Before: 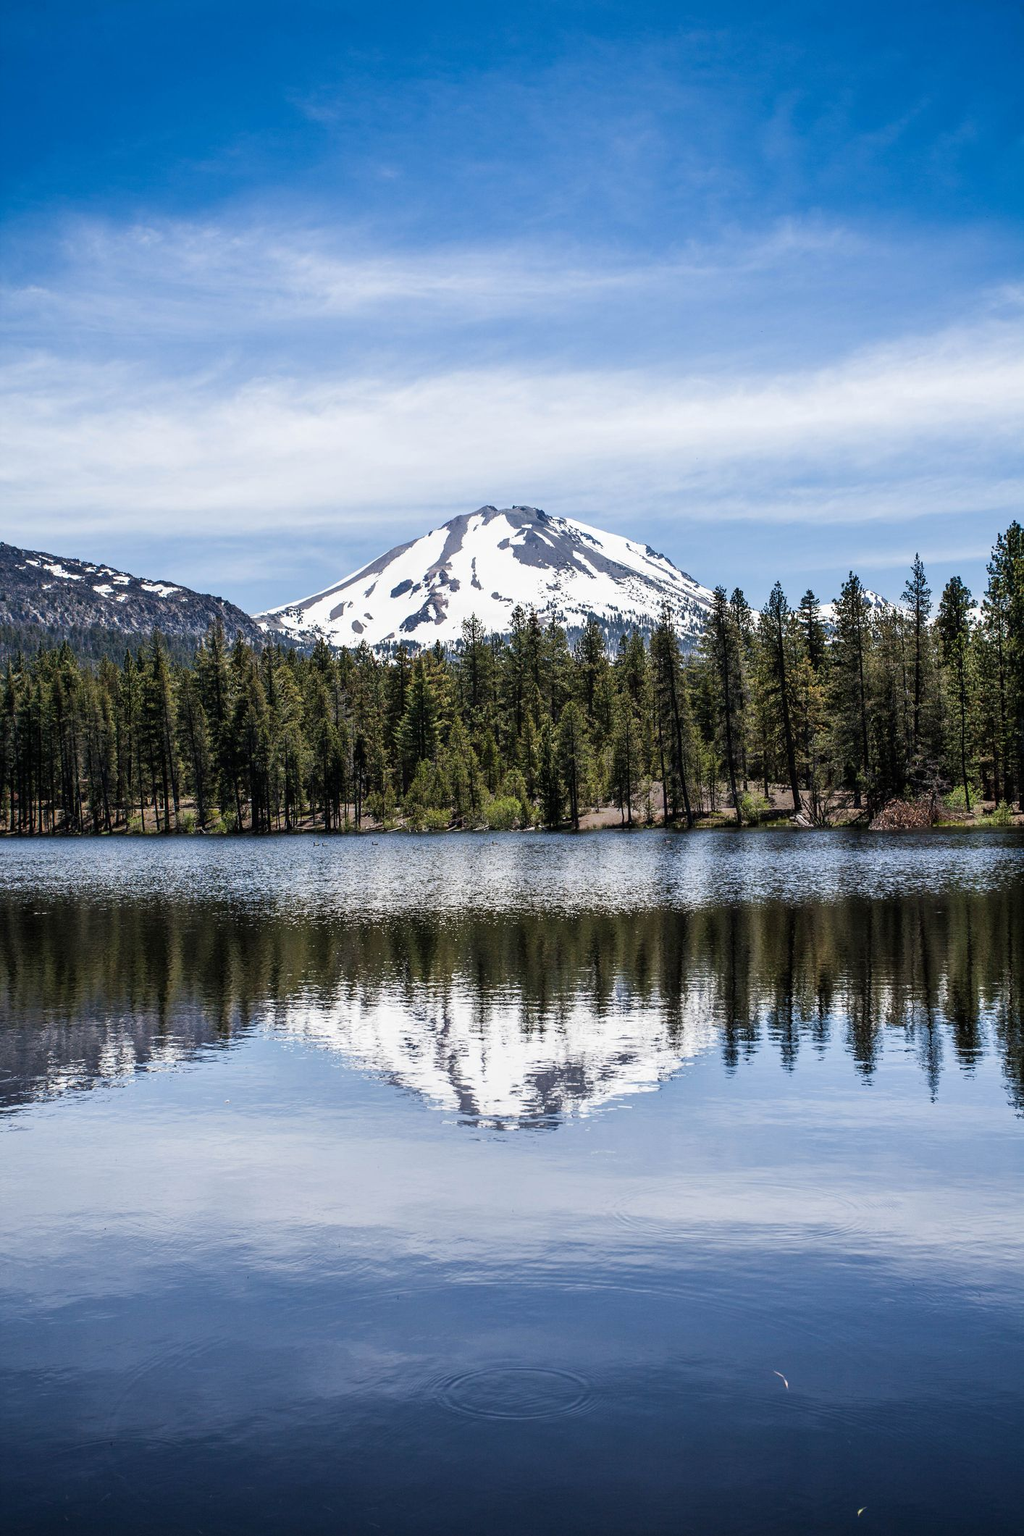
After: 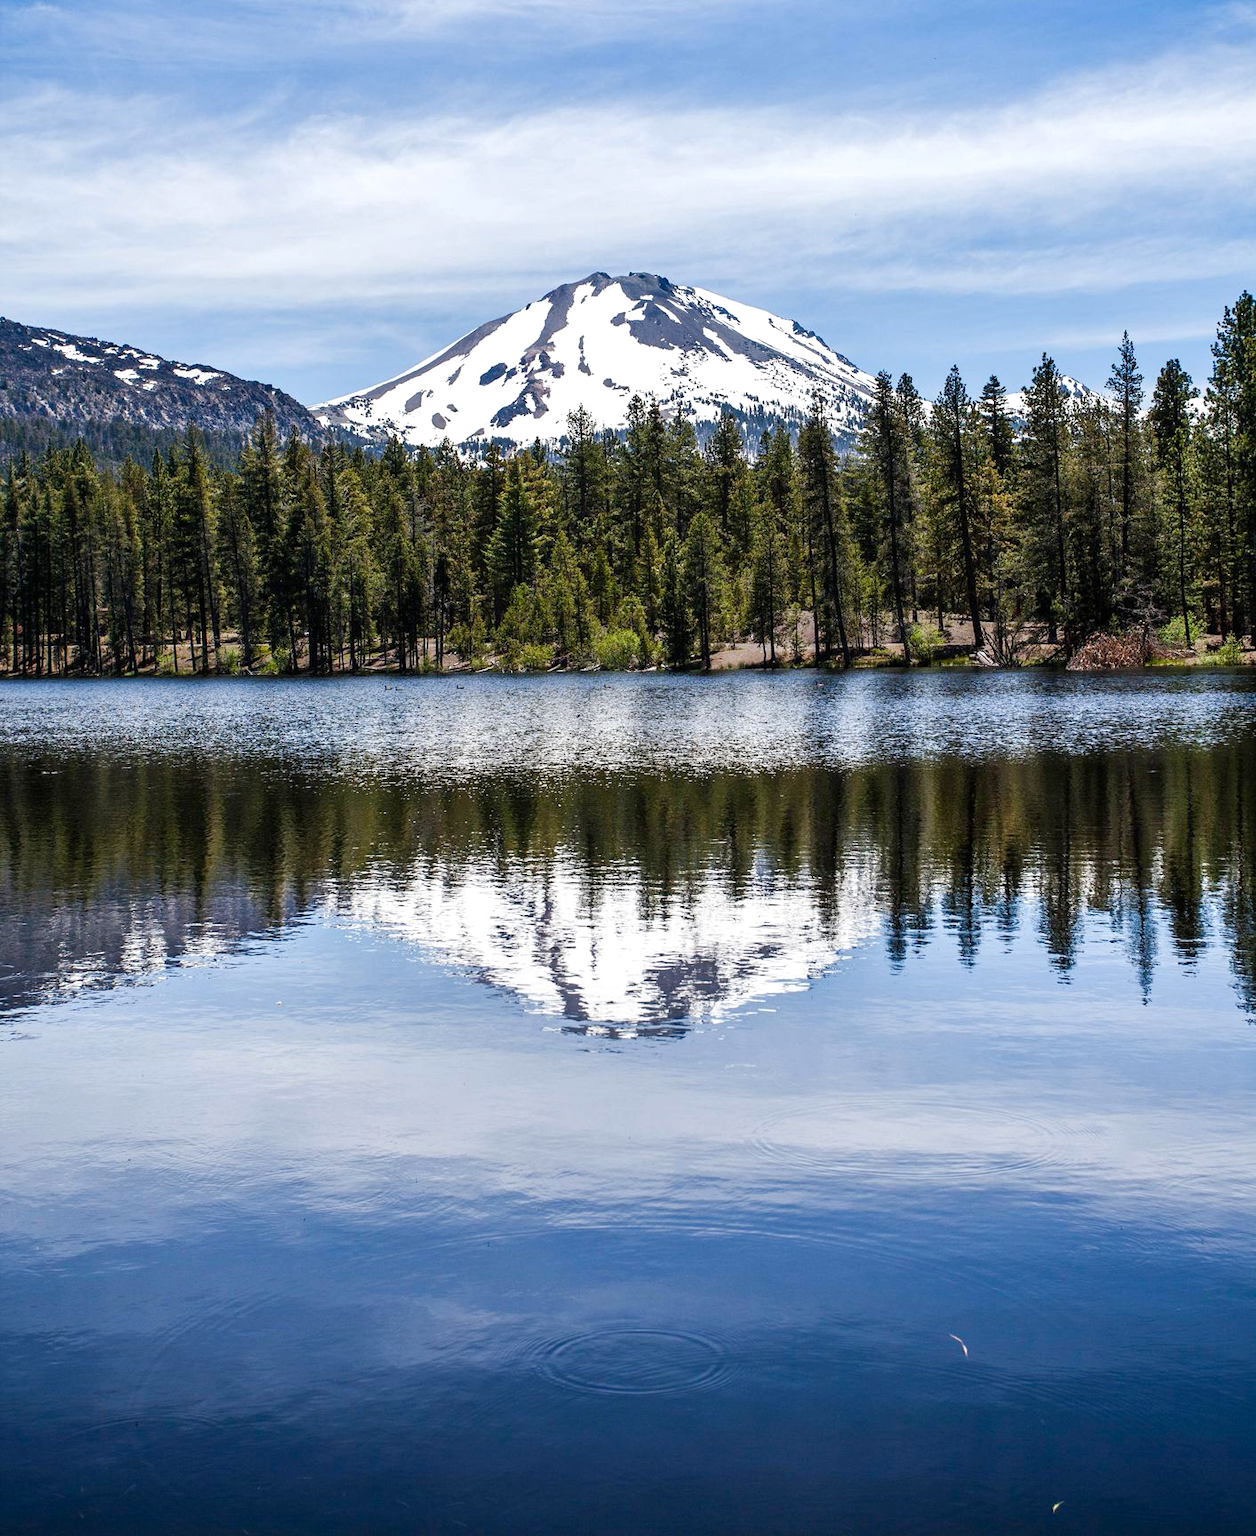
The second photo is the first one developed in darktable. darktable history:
color balance rgb: linear chroma grading › shadows 32%, linear chroma grading › global chroma -2%, linear chroma grading › mid-tones 4%, perceptual saturation grading › global saturation -2%, perceptual saturation grading › highlights -8%, perceptual saturation grading › mid-tones 8%, perceptual saturation grading › shadows 4%, perceptual brilliance grading › highlights 8%, perceptual brilliance grading › mid-tones 4%, perceptual brilliance grading › shadows 2%, global vibrance 16%, saturation formula JzAzBz (2021)
shadows and highlights: shadows 20.91, highlights -35.45, soften with gaussian
crop and rotate: top 18.507%
